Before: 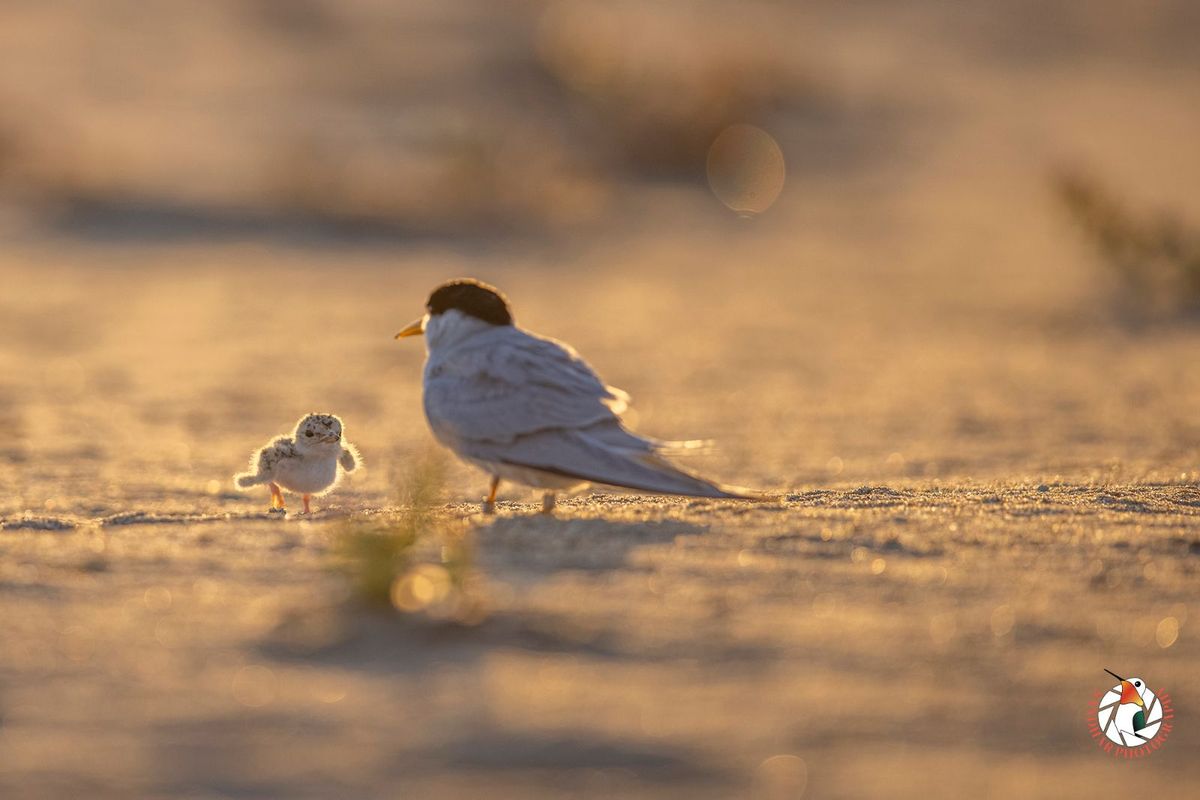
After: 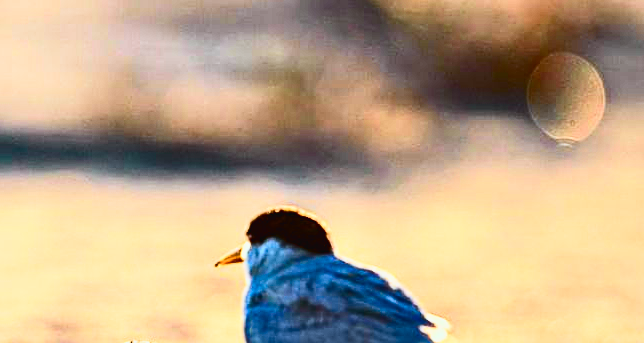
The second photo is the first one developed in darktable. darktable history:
color balance rgb: shadows lift › luminance -19.915%, perceptual saturation grading › global saturation 20%, perceptual saturation grading › highlights -25.792%, perceptual saturation grading › shadows 24.364%, global vibrance 11.574%, contrast 4.863%
sharpen: radius 2.511, amount 0.34
base curve: curves: ch0 [(0, 0) (0.088, 0.125) (0.176, 0.251) (0.354, 0.501) (0.613, 0.749) (1, 0.877)], preserve colors none
contrast equalizer: octaves 7, y [[0.6 ×6], [0.55 ×6], [0 ×6], [0 ×6], [0 ×6]]
tone curve: curves: ch0 [(0, 0.028) (0.037, 0.05) (0.123, 0.108) (0.19, 0.164) (0.269, 0.247) (0.475, 0.533) (0.595, 0.695) (0.718, 0.823) (0.855, 0.913) (1, 0.982)]; ch1 [(0, 0) (0.243, 0.245) (0.427, 0.41) (0.493, 0.481) (0.505, 0.502) (0.536, 0.545) (0.56, 0.582) (0.611, 0.644) (0.769, 0.807) (1, 1)]; ch2 [(0, 0) (0.249, 0.216) (0.349, 0.321) (0.424, 0.442) (0.476, 0.483) (0.498, 0.499) (0.517, 0.519) (0.532, 0.55) (0.569, 0.608) (0.614, 0.661) (0.706, 0.75) (0.808, 0.809) (0.991, 0.968)], color space Lab, independent channels, preserve colors none
crop: left 15.045%, top 9.019%, right 31.235%, bottom 48.058%
contrast brightness saturation: contrast 0.29
color calibration: output R [0.972, 0.068, -0.094, 0], output G [-0.178, 1.216, -0.086, 0], output B [0.095, -0.136, 0.98, 0], gray › normalize channels true, illuminant custom, x 0.388, y 0.387, temperature 3840.33 K, gamut compression 0.014
